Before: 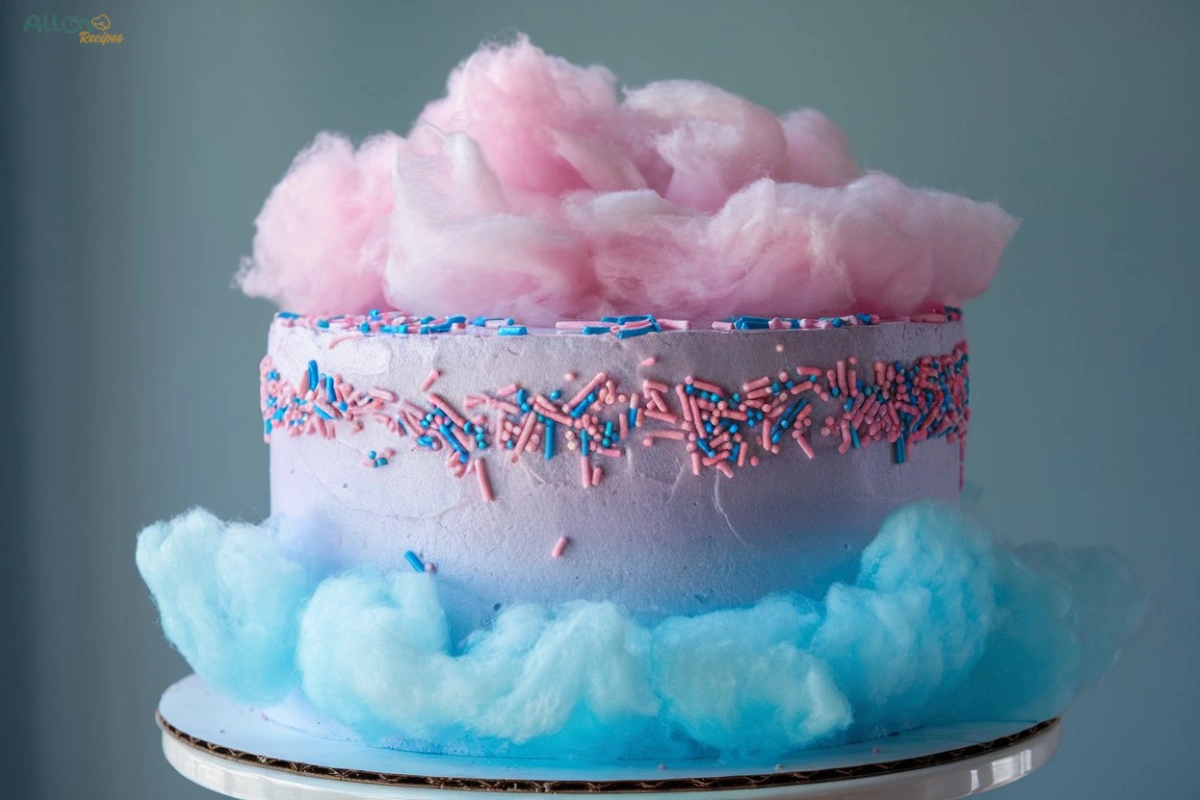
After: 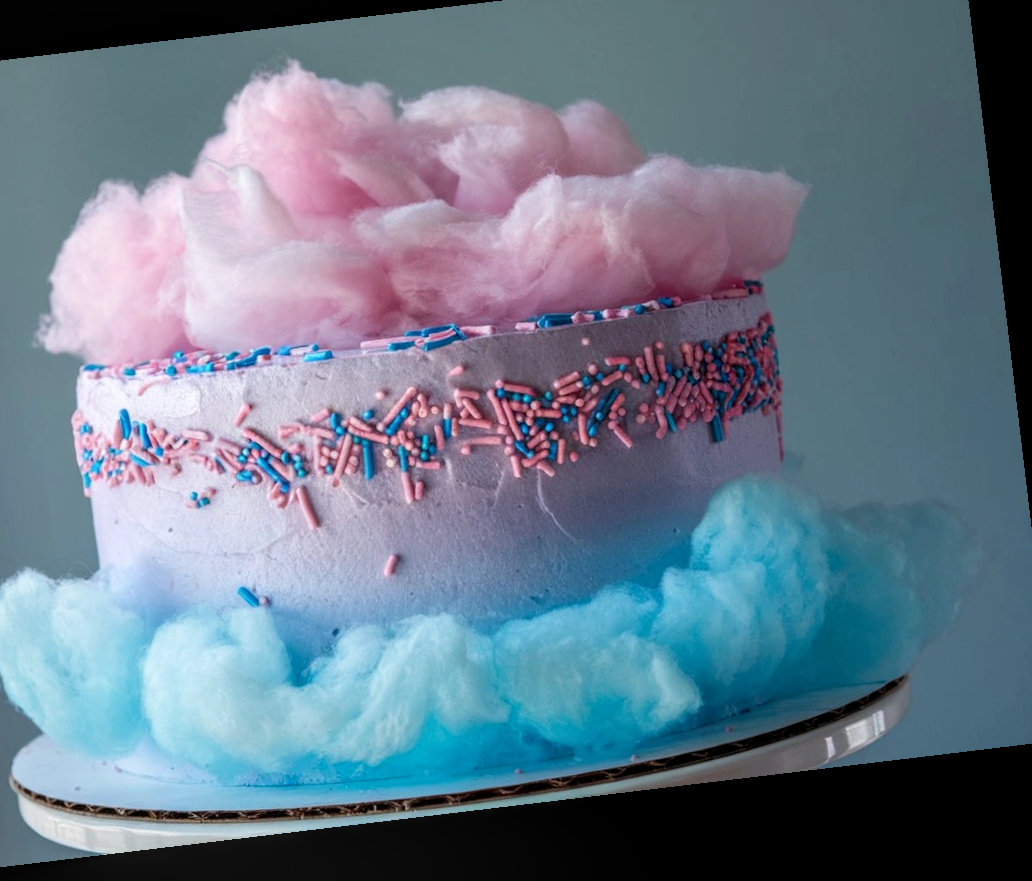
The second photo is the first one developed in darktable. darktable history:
crop and rotate: left 17.959%, top 5.771%, right 1.742%
local contrast: on, module defaults
rotate and perspective: rotation -6.83°, automatic cropping off
